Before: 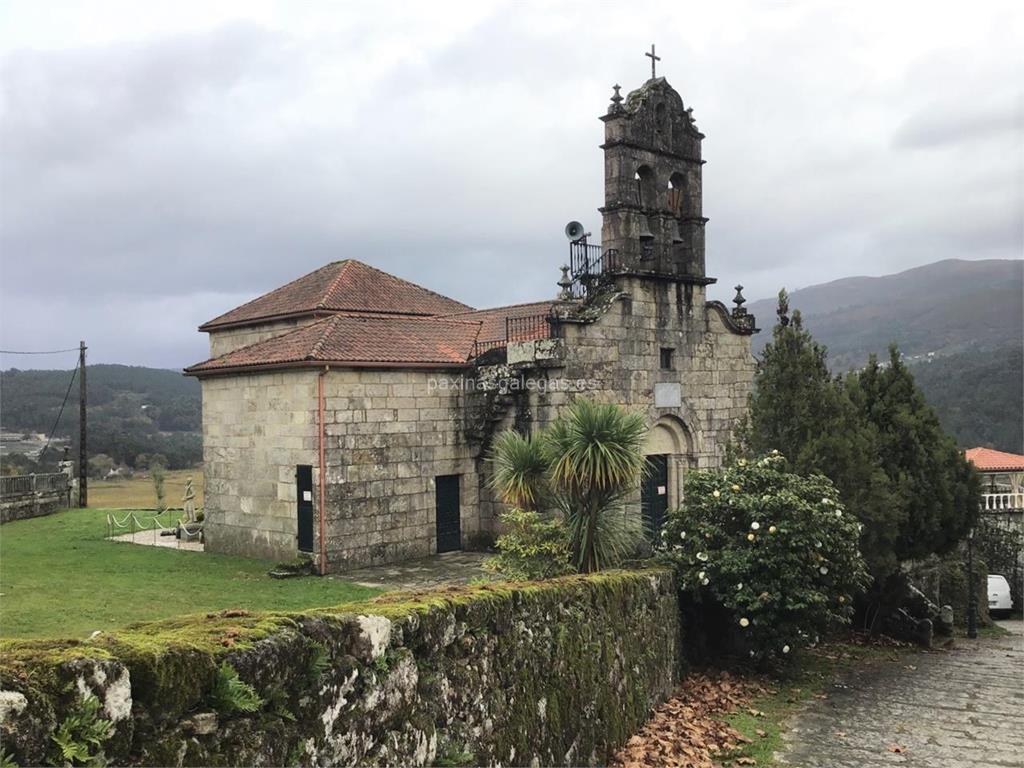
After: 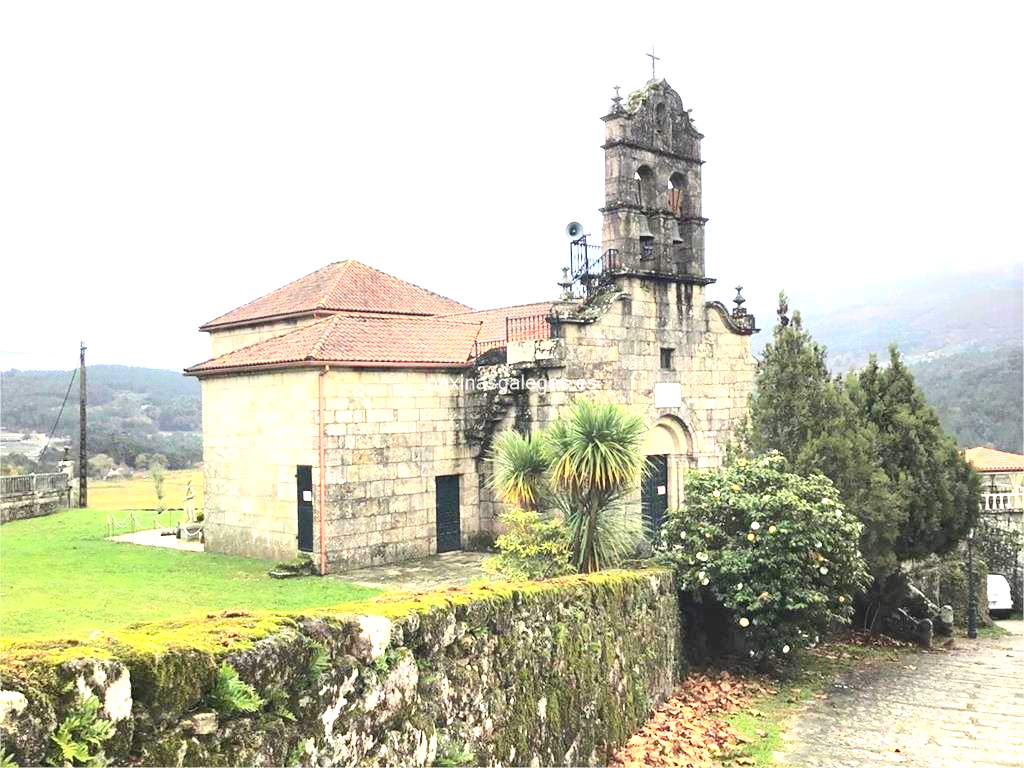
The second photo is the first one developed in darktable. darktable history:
exposure: black level correction 0.001, exposure 1.735 EV, compensate highlight preservation false
contrast brightness saturation: contrast 0.2, brightness 0.16, saturation 0.22
